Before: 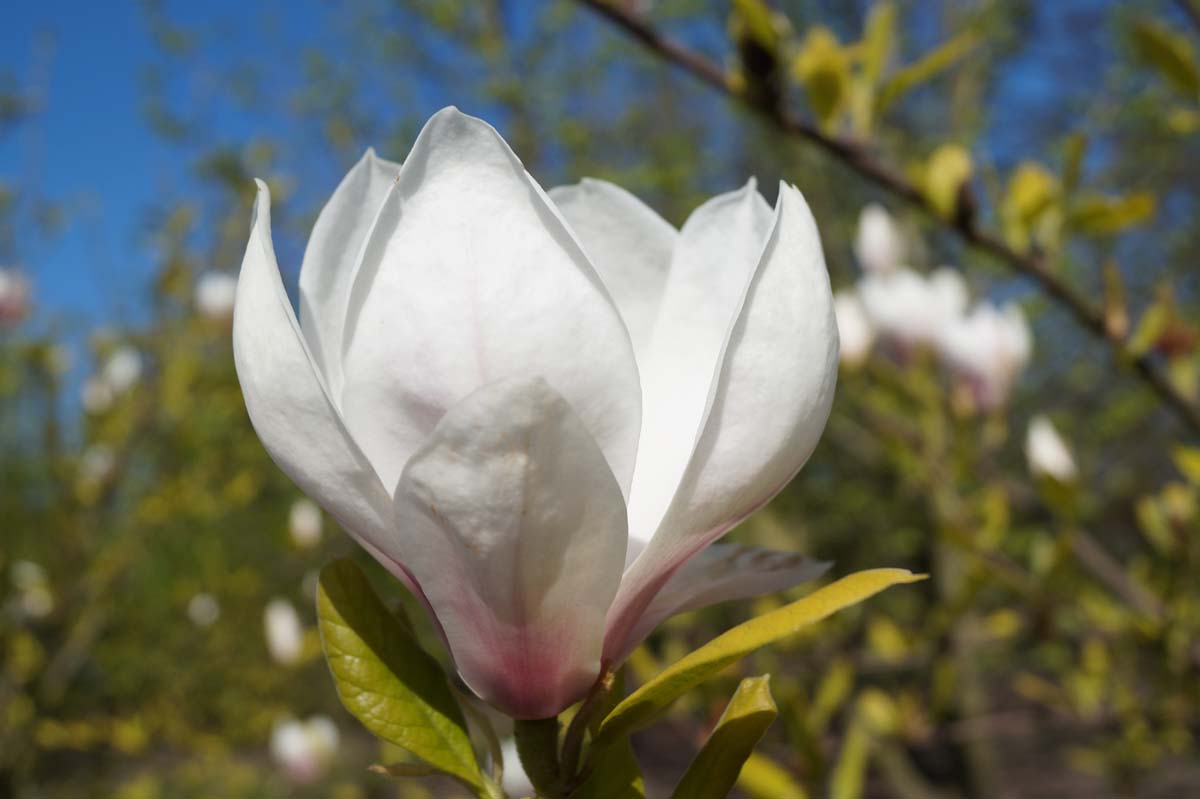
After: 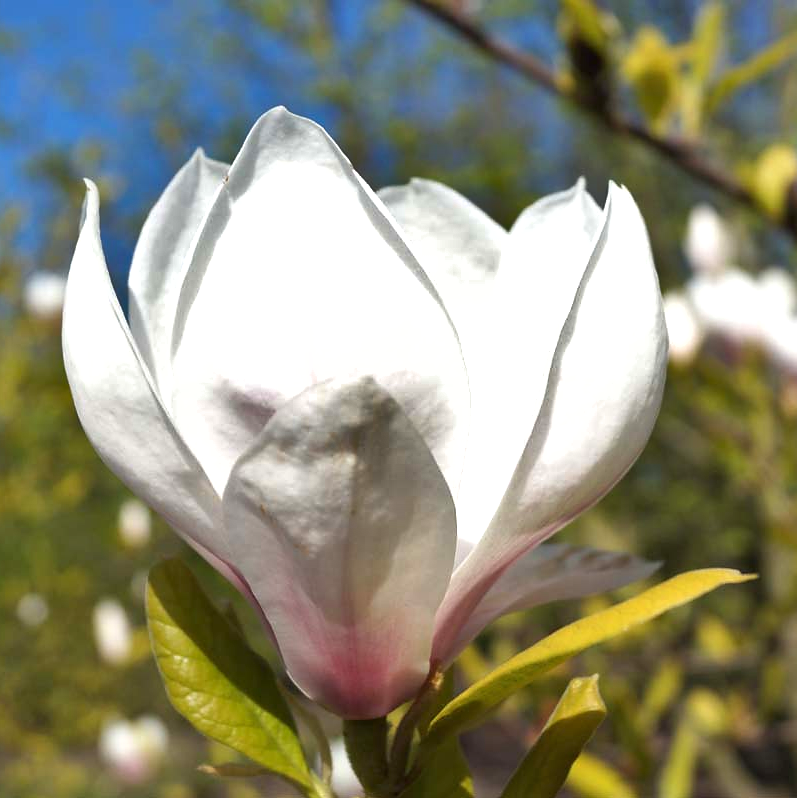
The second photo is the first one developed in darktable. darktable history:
sharpen: radius 0.985, threshold 1.024
exposure: exposure 0.656 EV, compensate exposure bias true, compensate highlight preservation false
shadows and highlights: radius 107.13, shadows 41.22, highlights -72.65, low approximation 0.01, soften with gaussian
crop and rotate: left 14.328%, right 19.207%
